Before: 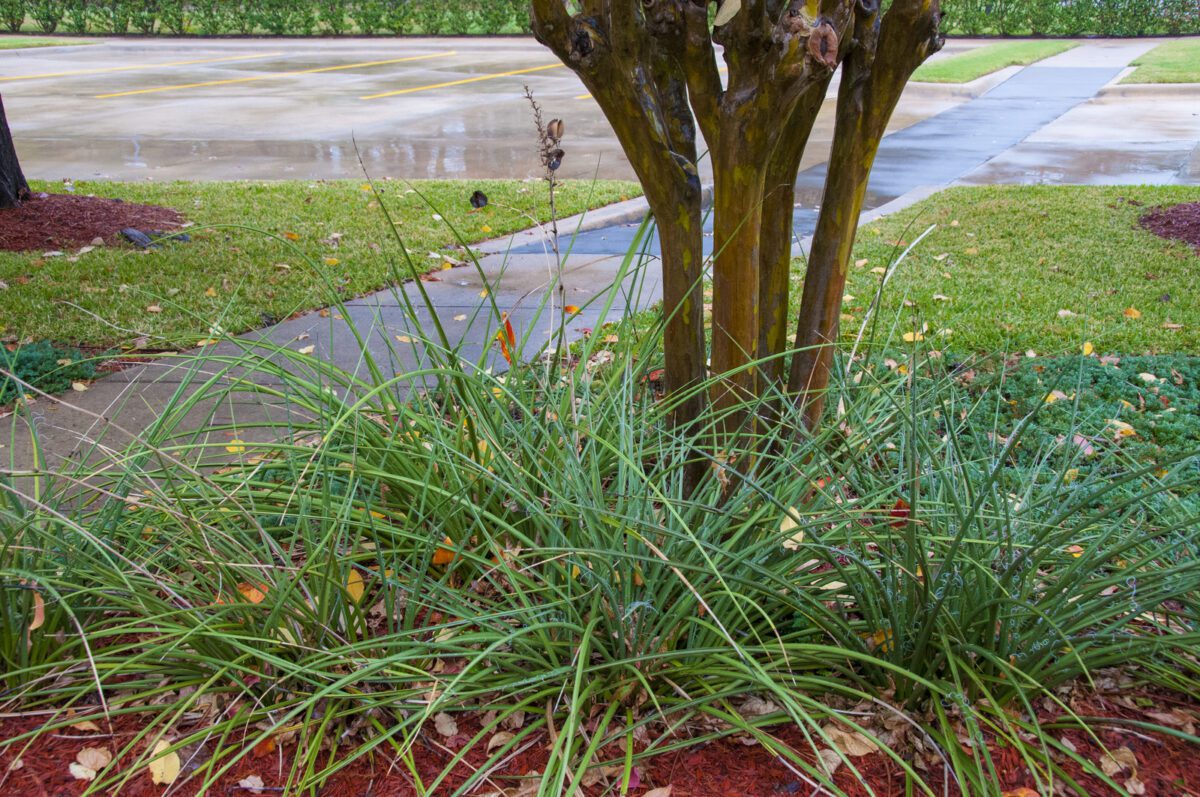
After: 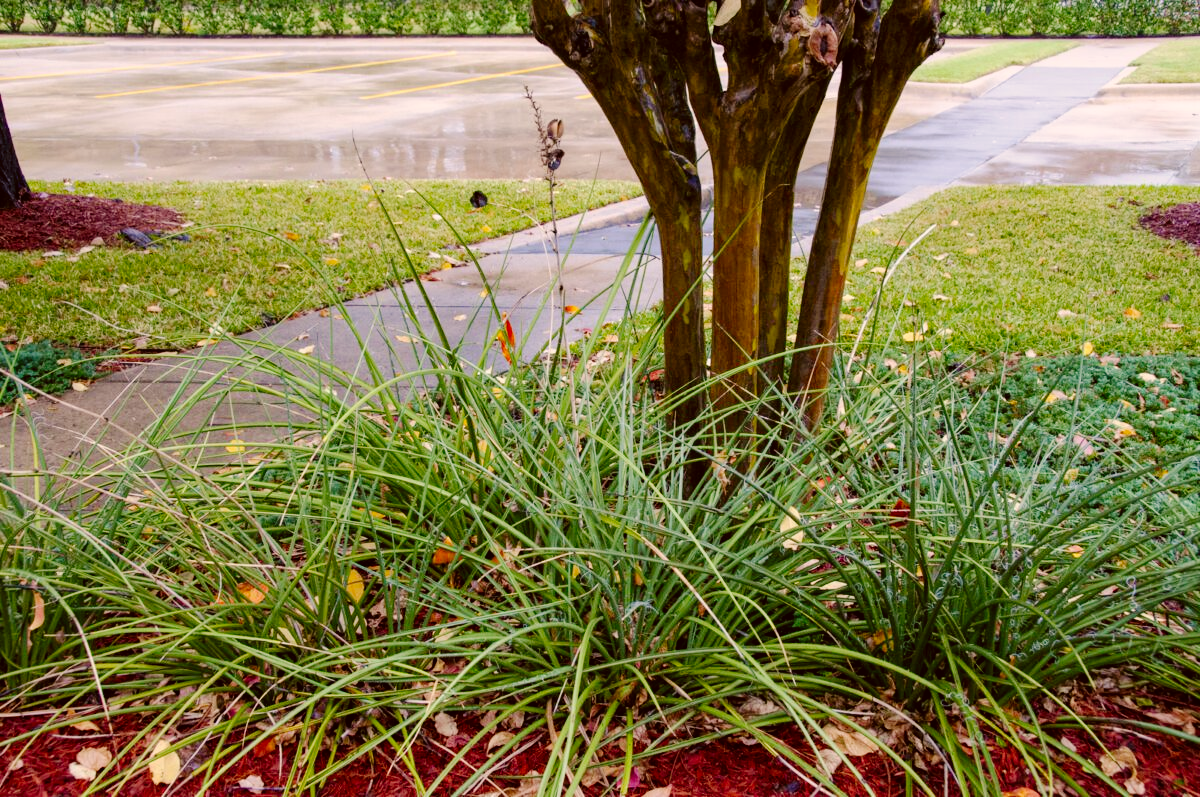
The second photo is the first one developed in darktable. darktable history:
tone curve: curves: ch0 [(0, 0) (0.003, 0) (0.011, 0.001) (0.025, 0.003) (0.044, 0.005) (0.069, 0.012) (0.1, 0.023) (0.136, 0.039) (0.177, 0.088) (0.224, 0.15) (0.277, 0.24) (0.335, 0.337) (0.399, 0.437) (0.468, 0.535) (0.543, 0.629) (0.623, 0.71) (0.709, 0.782) (0.801, 0.856) (0.898, 0.94) (1, 1)], preserve colors none
color correction: highlights a* 6.27, highlights b* 8.19, shadows a* 5.94, shadows b* 7.23, saturation 0.9
